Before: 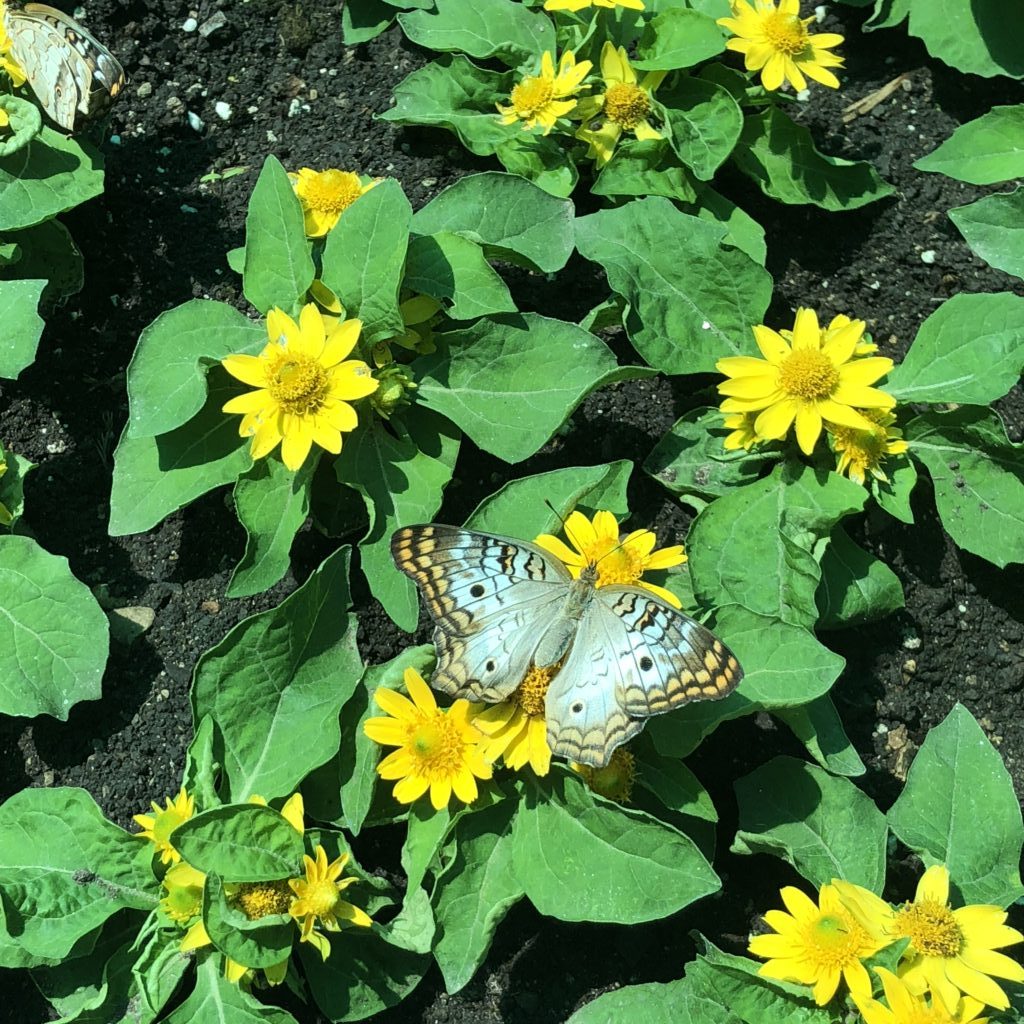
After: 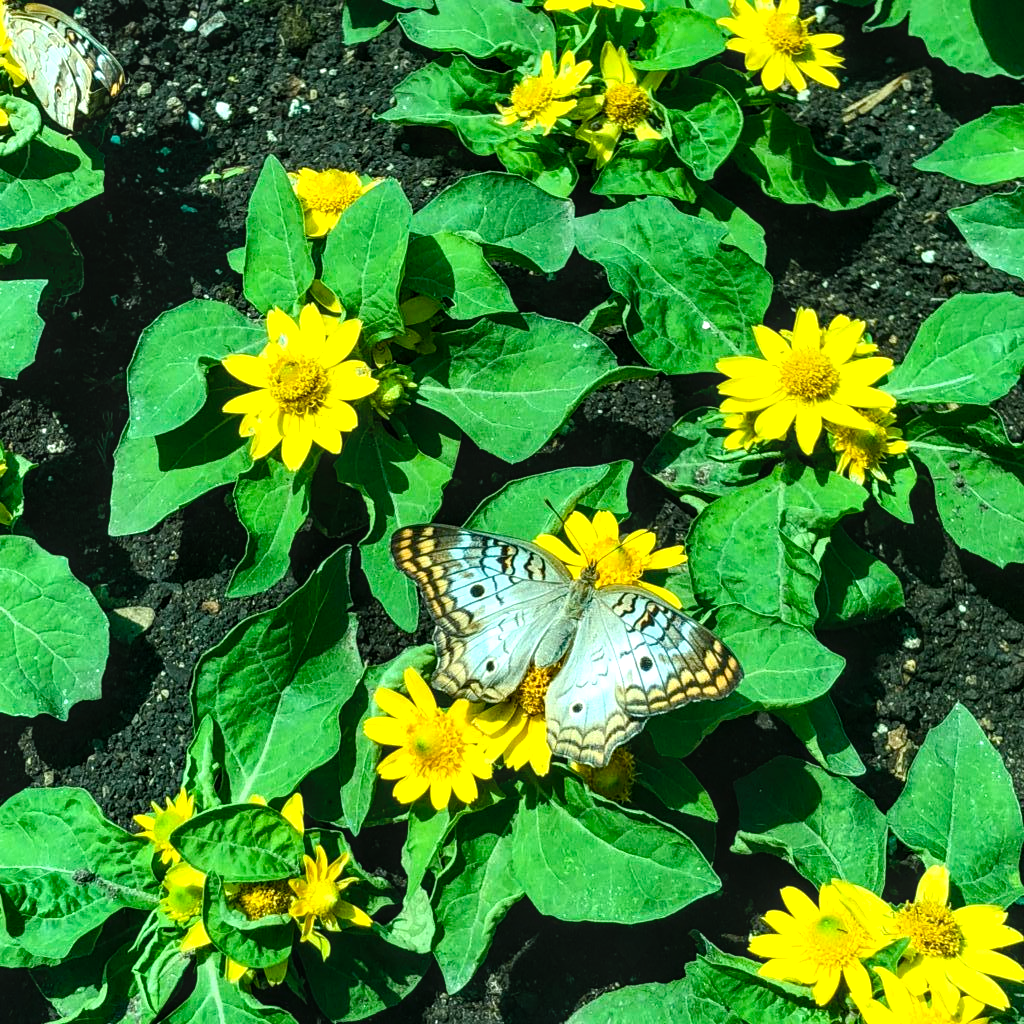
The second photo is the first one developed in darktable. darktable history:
color balance rgb: shadows lift › luminance -20%, power › hue 72.24°, highlights gain › luminance 15%, global offset › hue 171.6°, perceptual saturation grading › global saturation 14.09%, perceptual saturation grading › highlights -25%, perceptual saturation grading › shadows 25%, global vibrance 25%, contrast 10%
local contrast: on, module defaults
